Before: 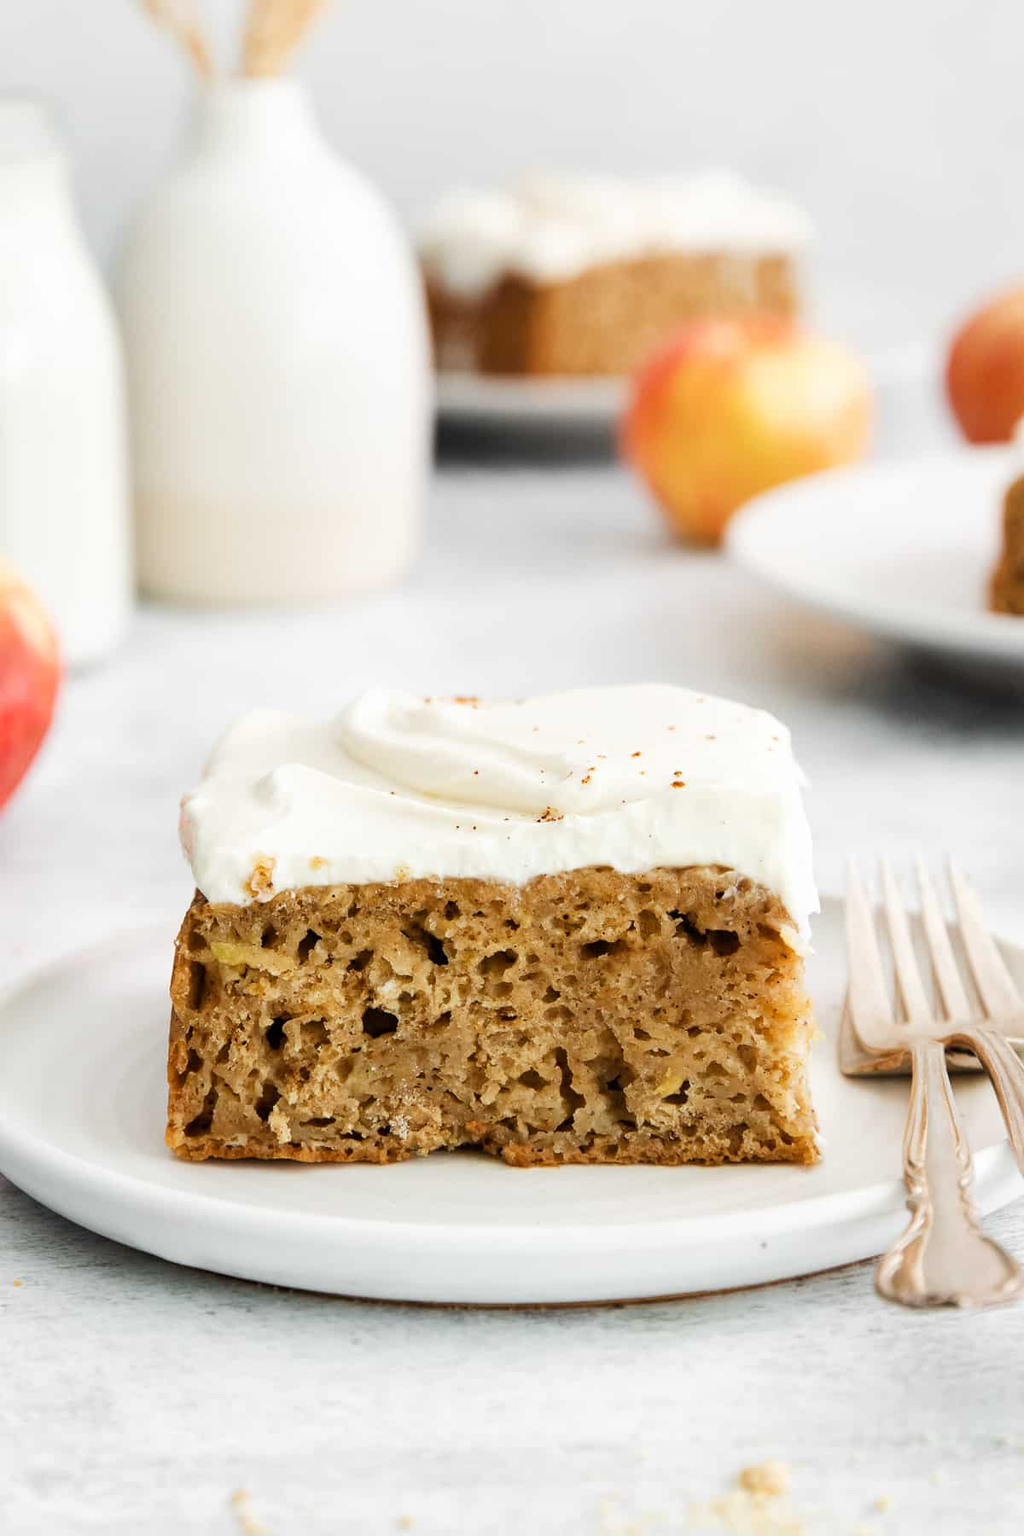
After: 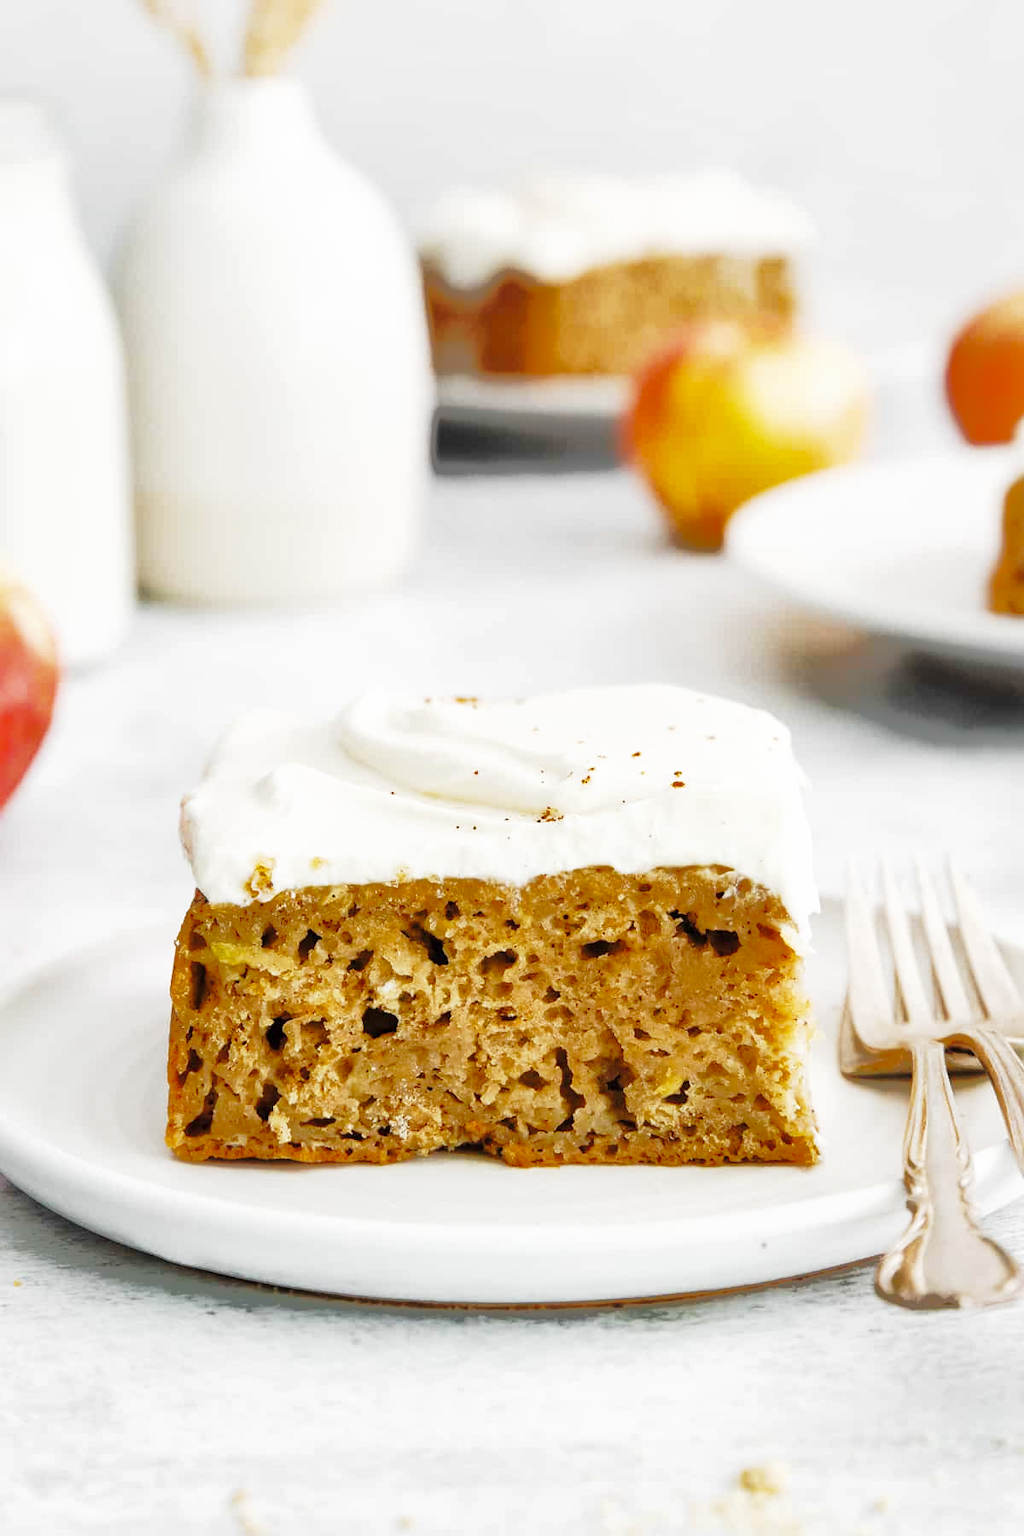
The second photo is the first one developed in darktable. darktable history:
base curve: curves: ch0 [(0, 0) (0.028, 0.03) (0.121, 0.232) (0.46, 0.748) (0.859, 0.968) (1, 1)], preserve colors none
shadows and highlights: shadows 39.35, highlights -59.99
